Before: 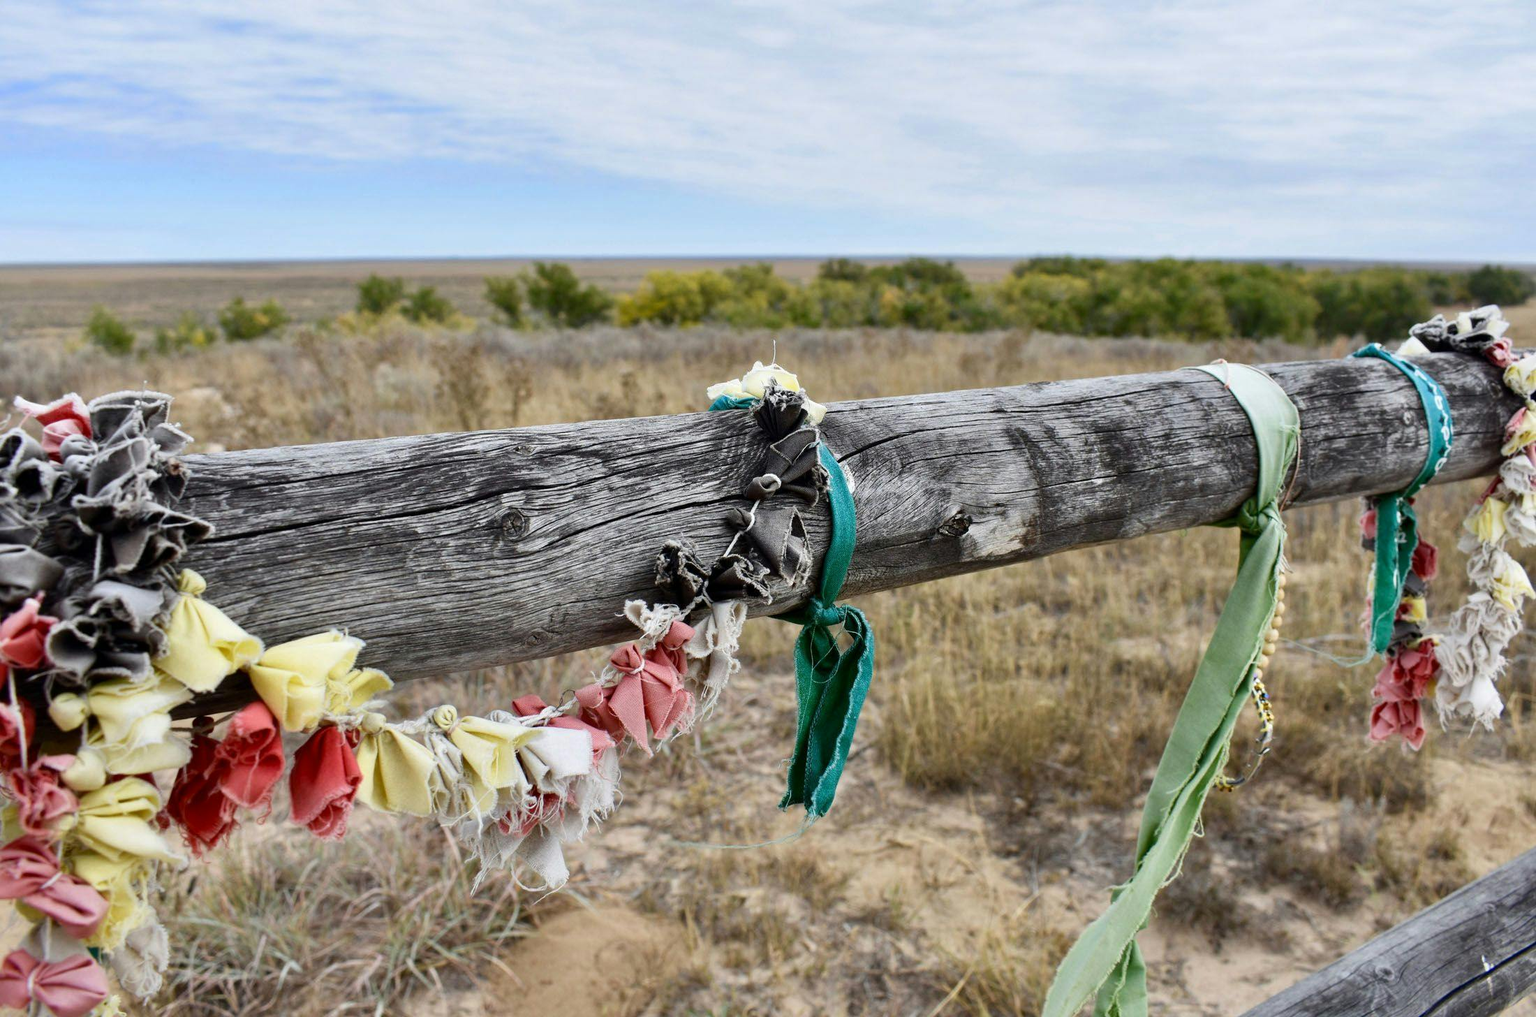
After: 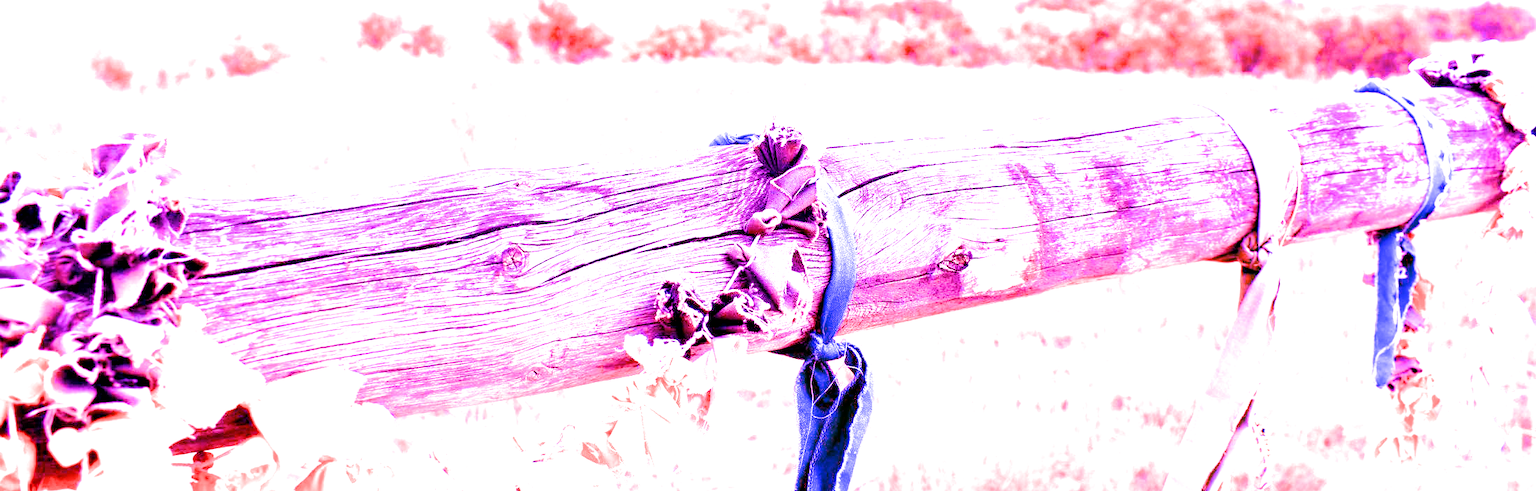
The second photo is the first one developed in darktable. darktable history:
filmic rgb: black relative exposure -7.65 EV, white relative exposure 4.56 EV, hardness 3.61
crop and rotate: top 26.056%, bottom 25.543%
white balance: red 8, blue 8
